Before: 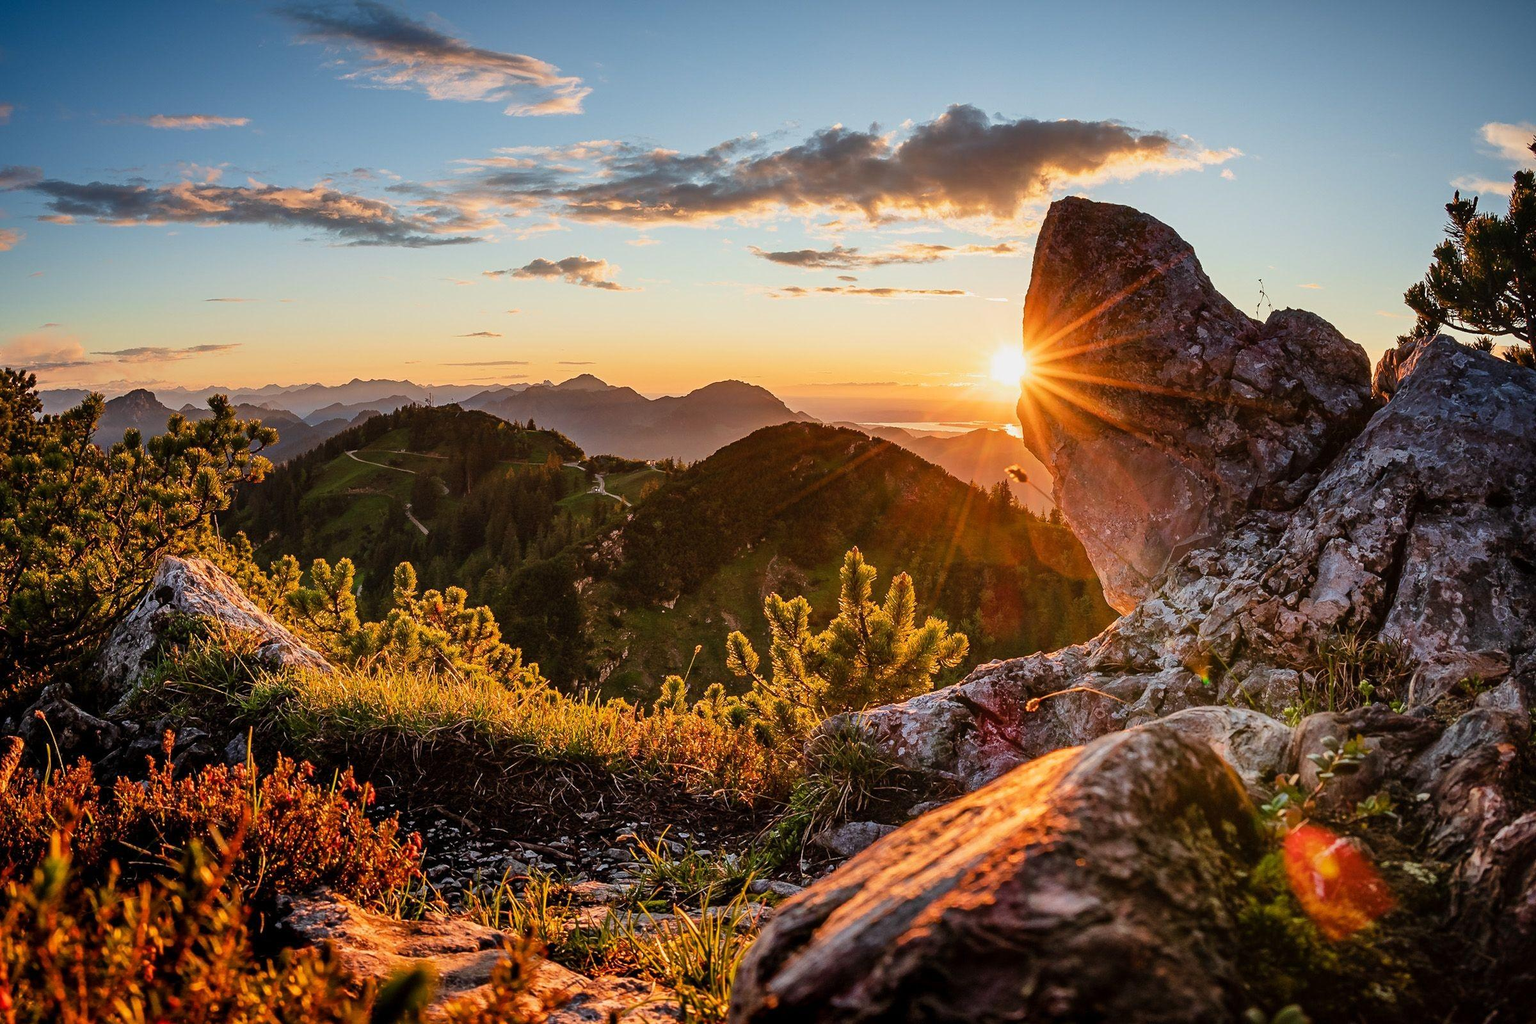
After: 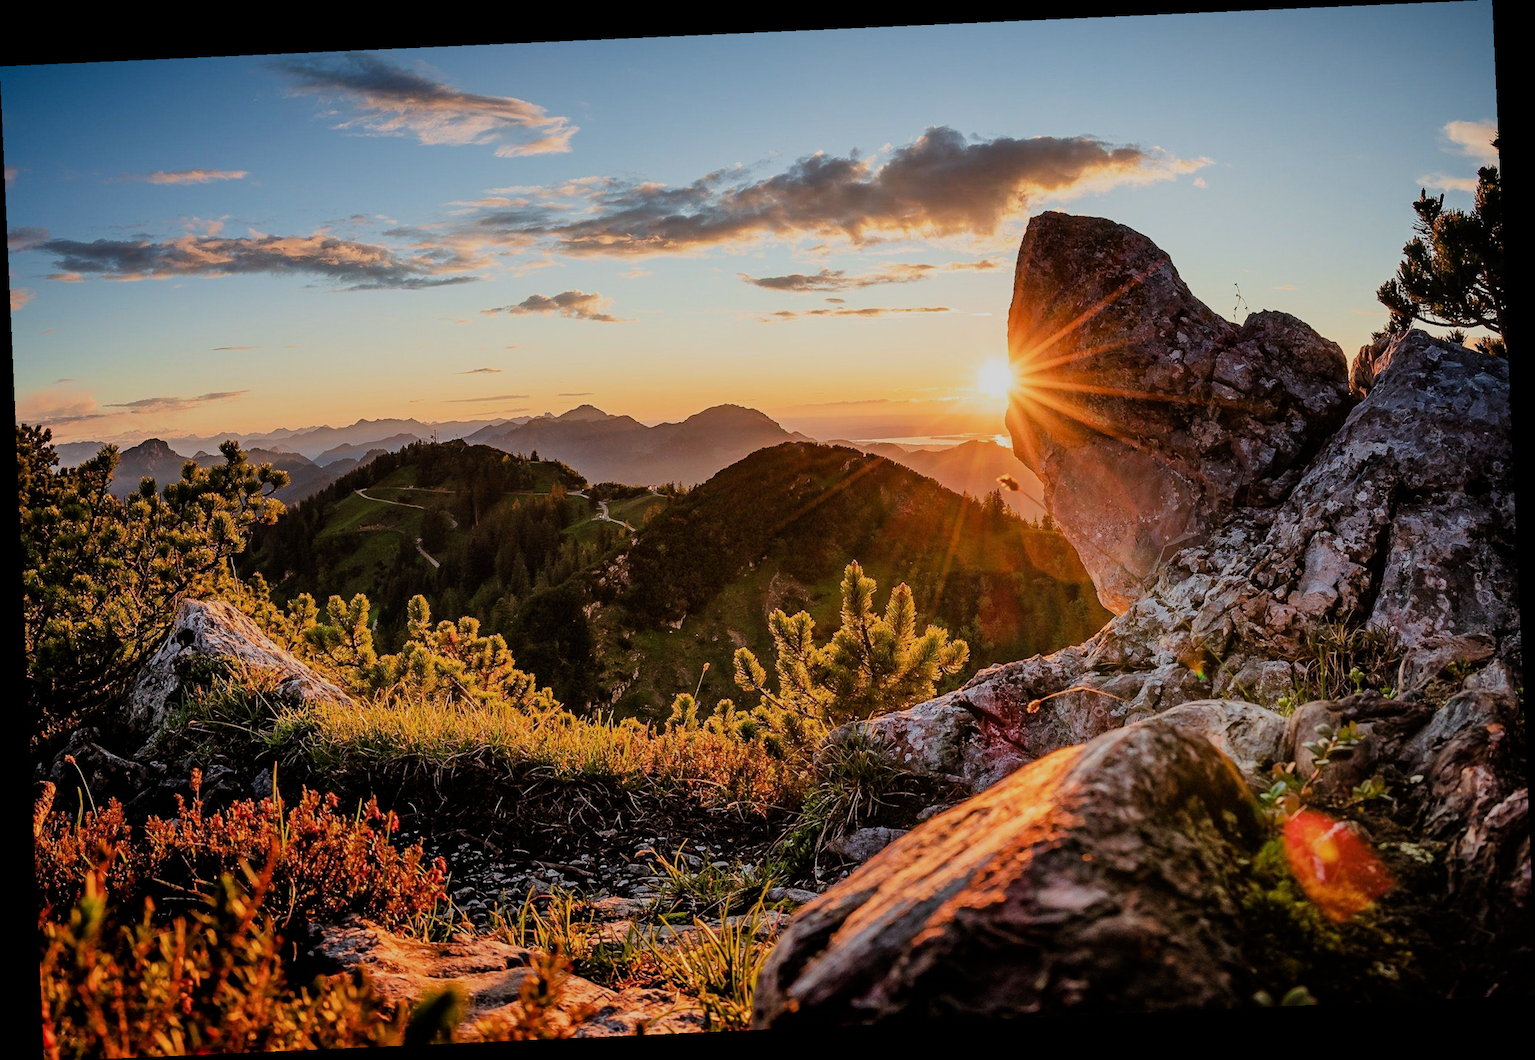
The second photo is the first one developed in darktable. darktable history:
rotate and perspective: rotation -2.56°, automatic cropping off
filmic rgb: white relative exposure 3.9 EV, hardness 4.26
